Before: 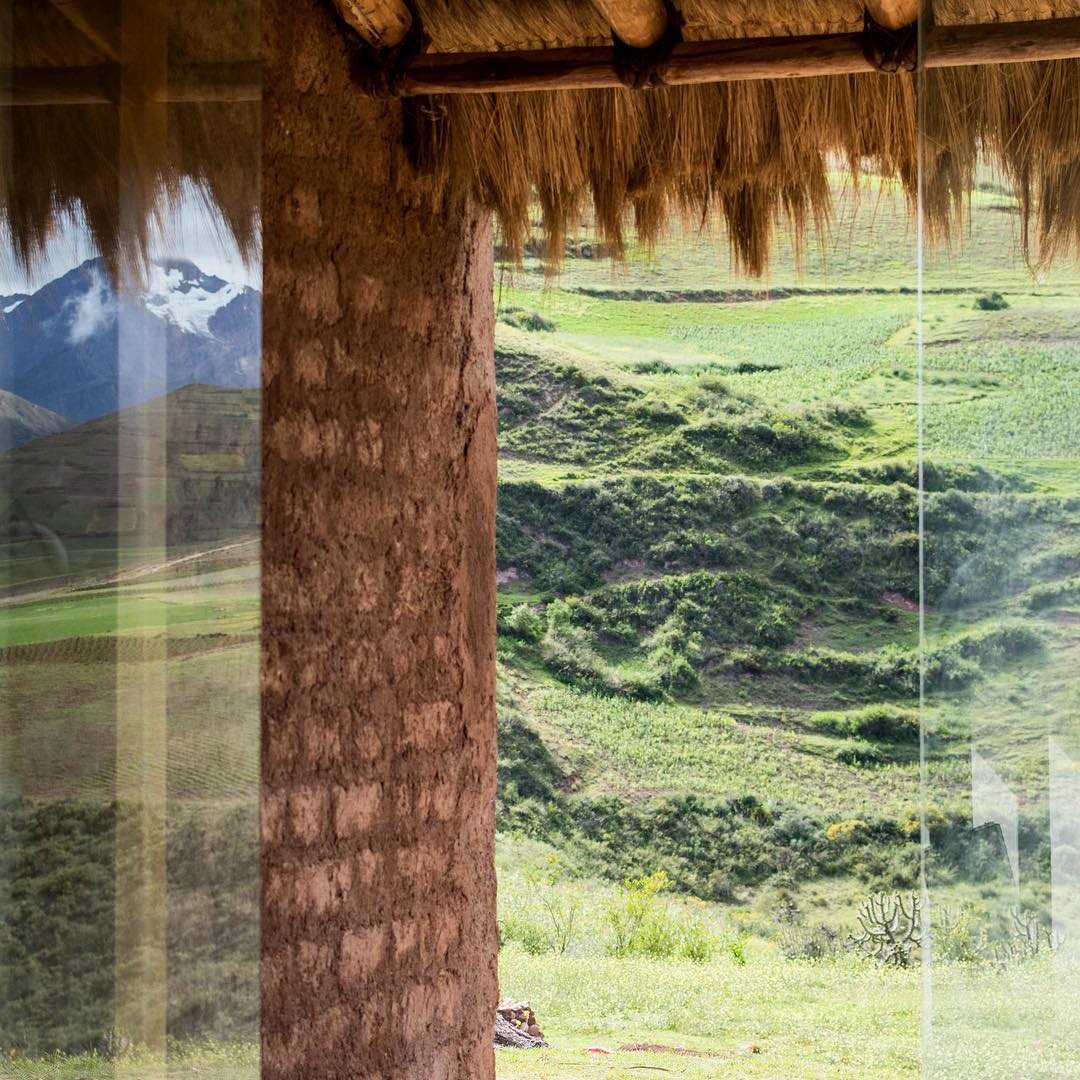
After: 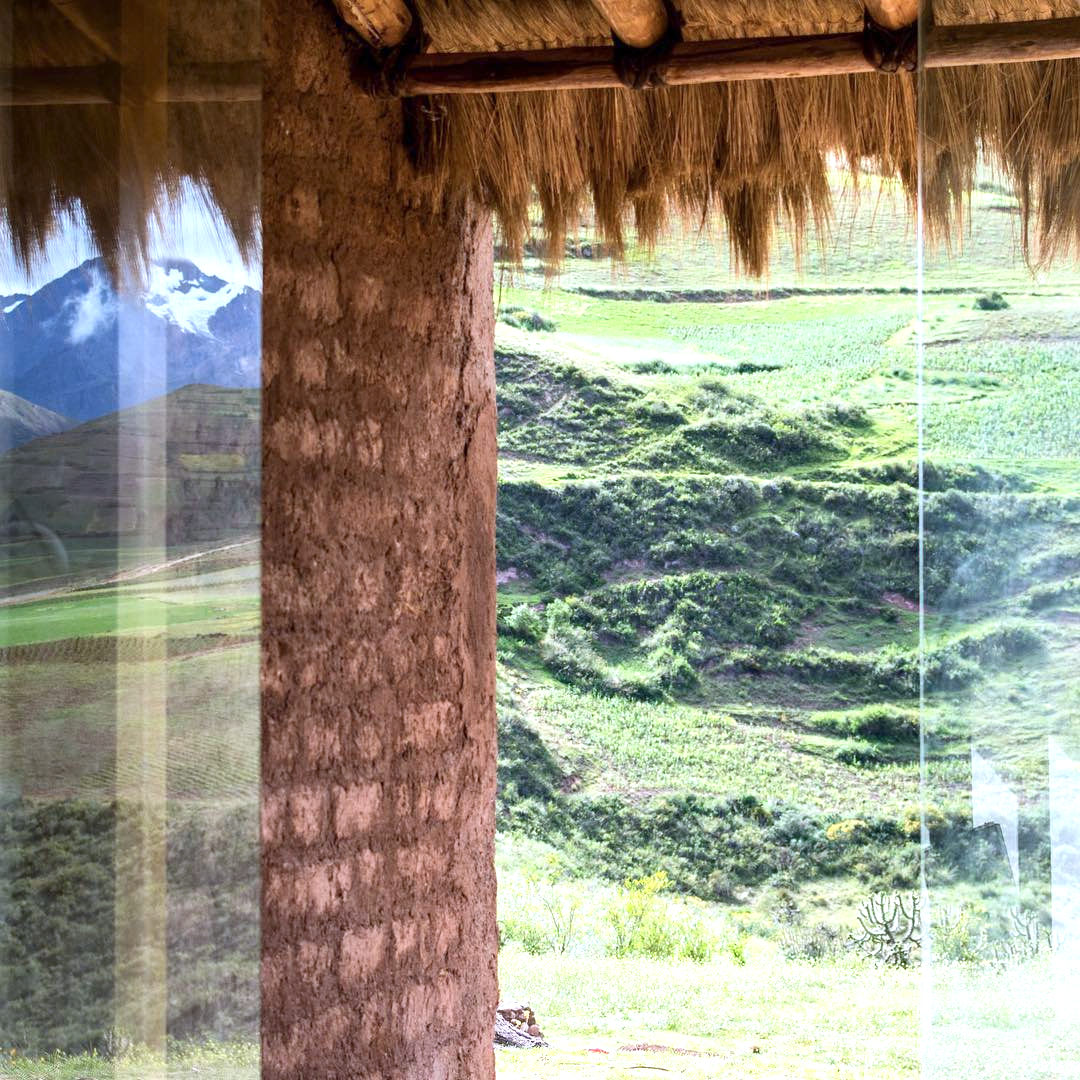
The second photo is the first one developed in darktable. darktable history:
color calibration: illuminant as shot in camera, x 0.37, y 0.382, temperature 4320.85 K
exposure: exposure 0.609 EV, compensate highlight preservation false
